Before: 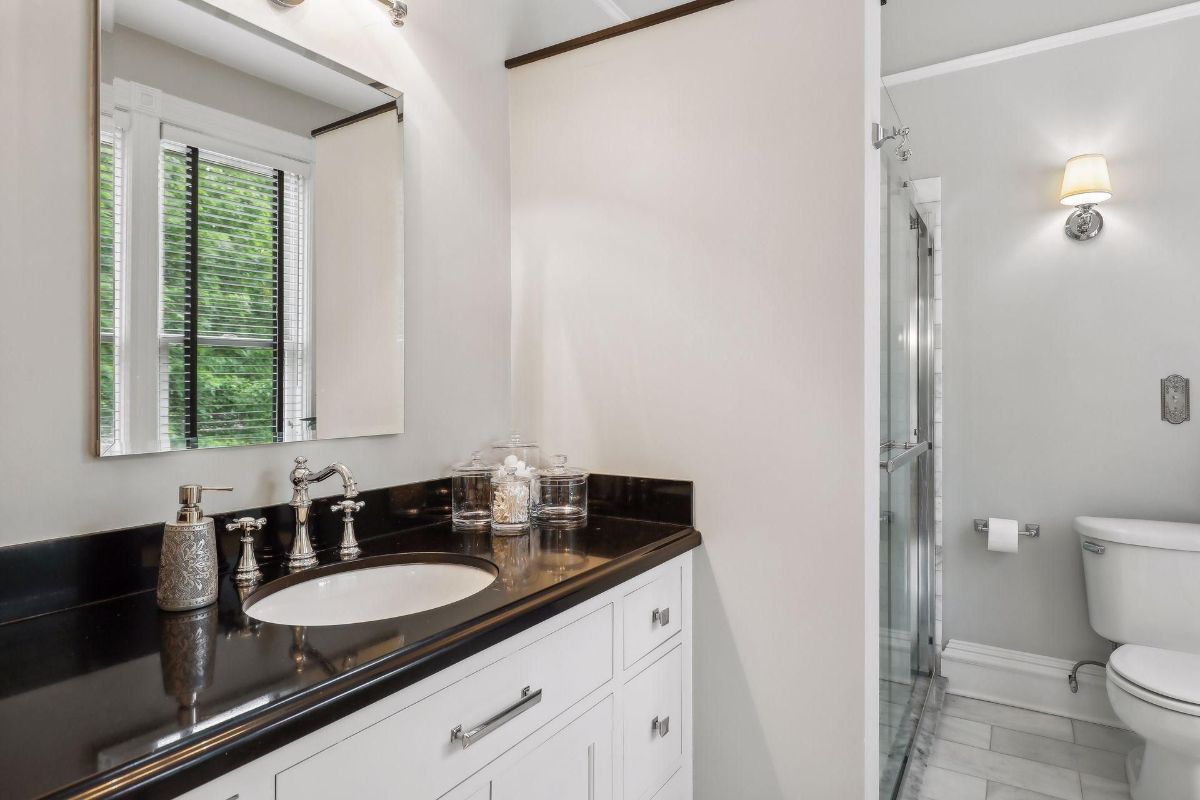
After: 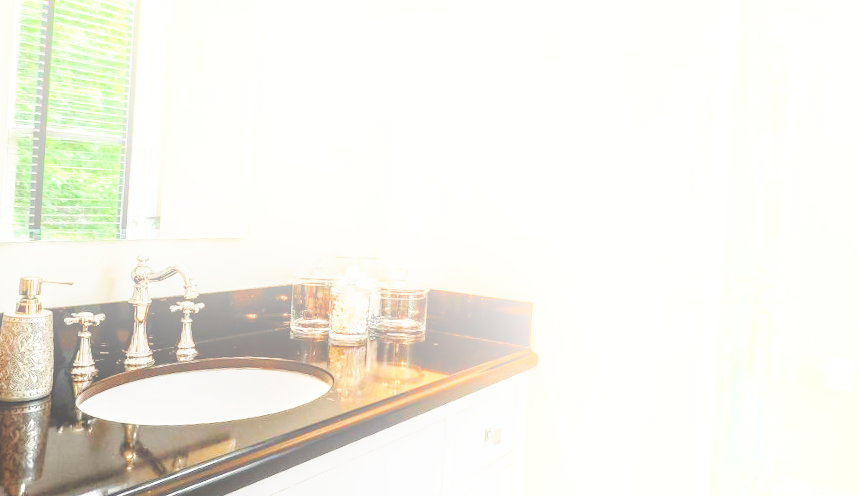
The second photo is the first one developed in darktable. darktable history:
base curve: curves: ch0 [(0, 0) (0.028, 0.03) (0.105, 0.232) (0.387, 0.748) (0.754, 0.968) (1, 1)], fusion 1, exposure shift 0.576, preserve colors none
crop and rotate: angle -3.37°, left 9.79%, top 20.73%, right 12.42%, bottom 11.82%
tone equalizer: -8 EV -0.417 EV, -7 EV -0.389 EV, -6 EV -0.333 EV, -5 EV -0.222 EV, -3 EV 0.222 EV, -2 EV 0.333 EV, -1 EV 0.389 EV, +0 EV 0.417 EV, edges refinement/feathering 500, mask exposure compensation -1.57 EV, preserve details no
local contrast: on, module defaults
rgb curve: curves: ch2 [(0, 0) (0.567, 0.512) (1, 1)], mode RGB, independent channels
bloom: on, module defaults
